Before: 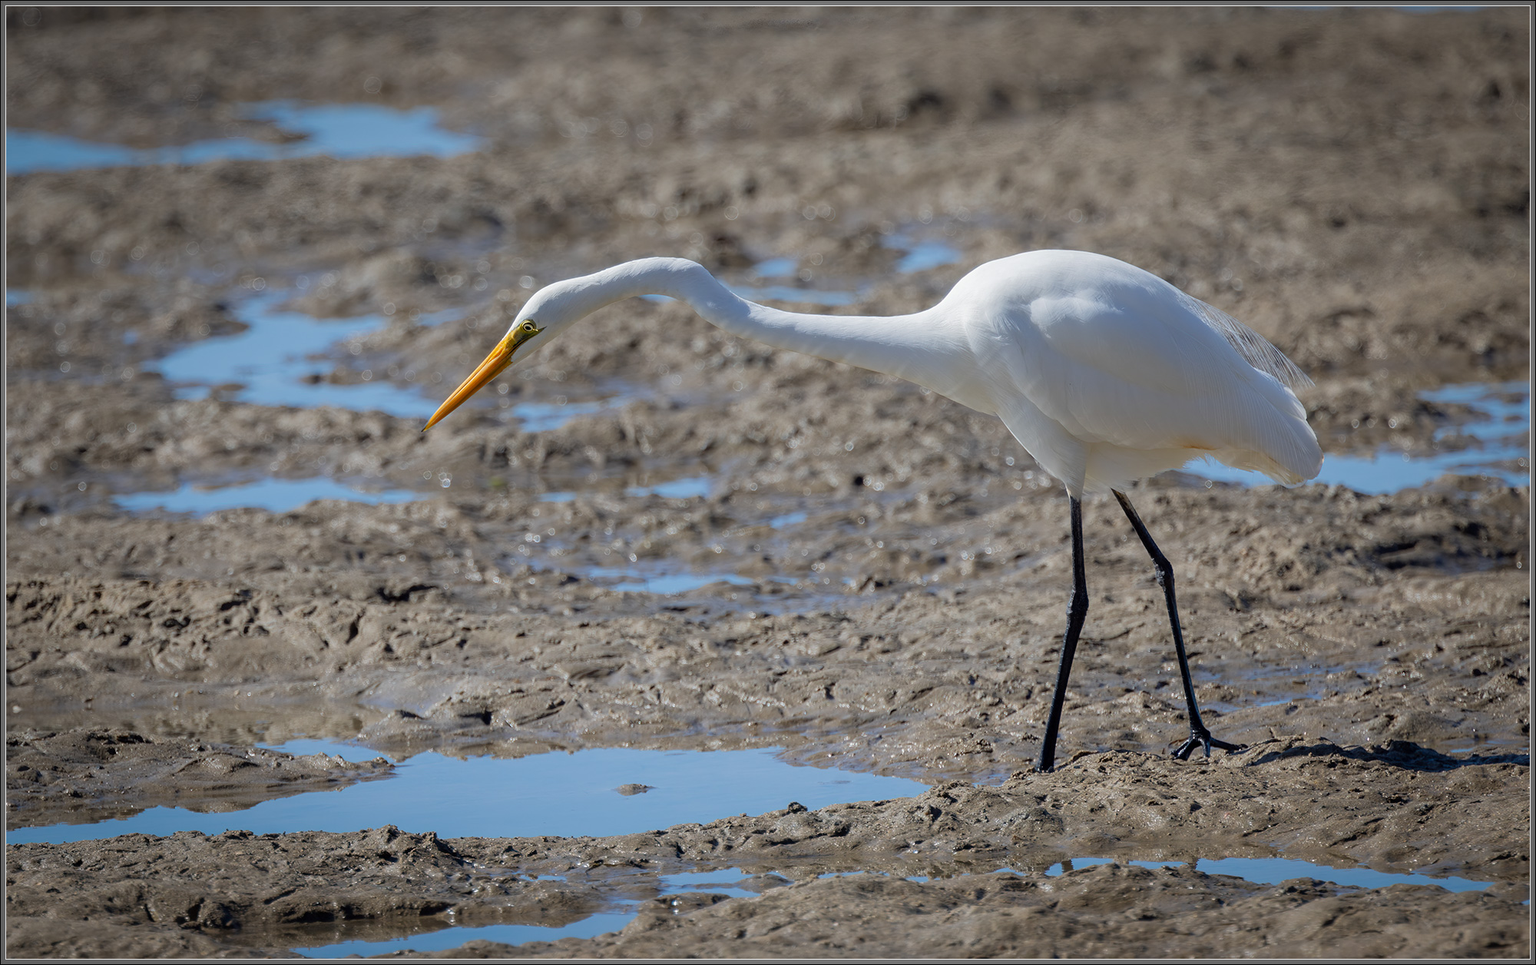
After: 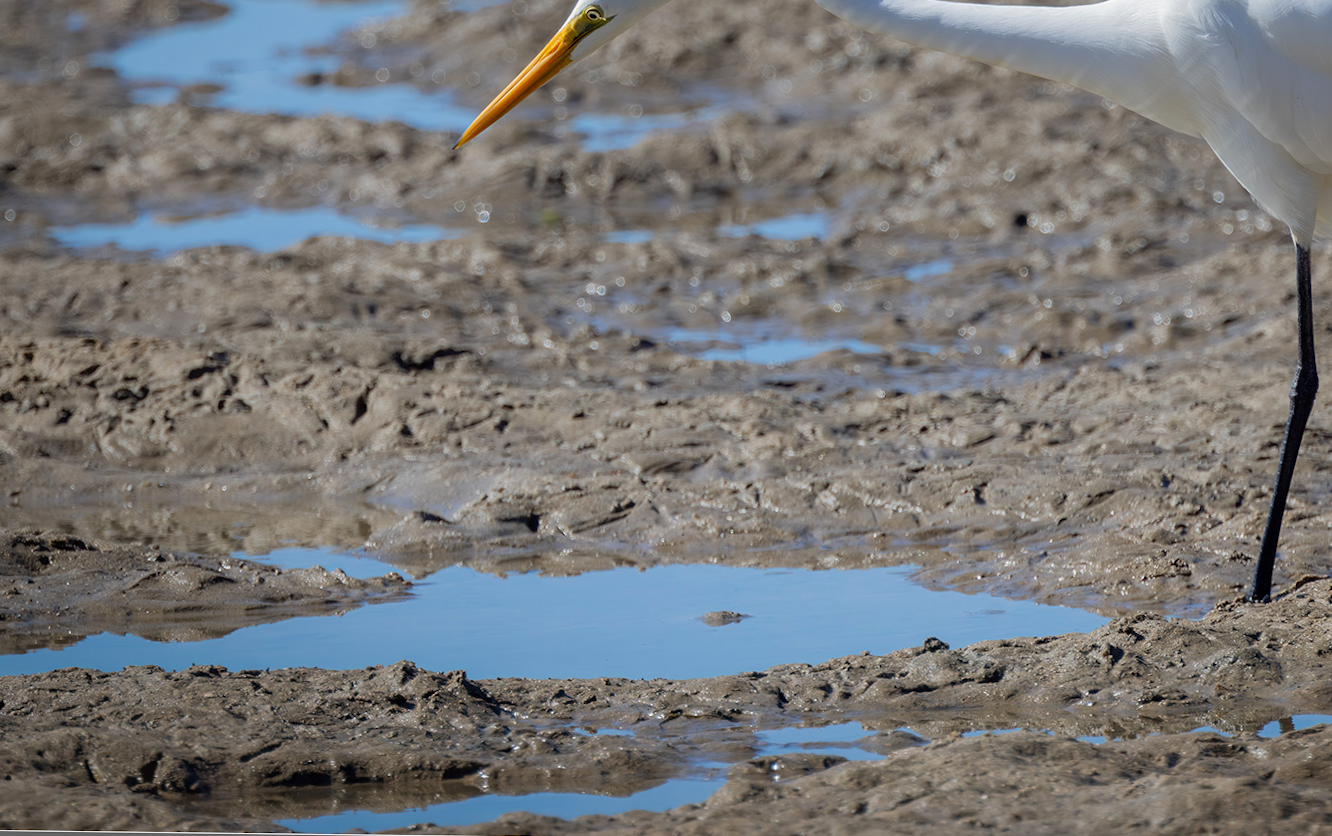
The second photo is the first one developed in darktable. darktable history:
color correction: highlights b* -0.038, saturation 1.06
crop and rotate: angle -0.697°, left 3.994%, top 32.079%, right 28.071%
